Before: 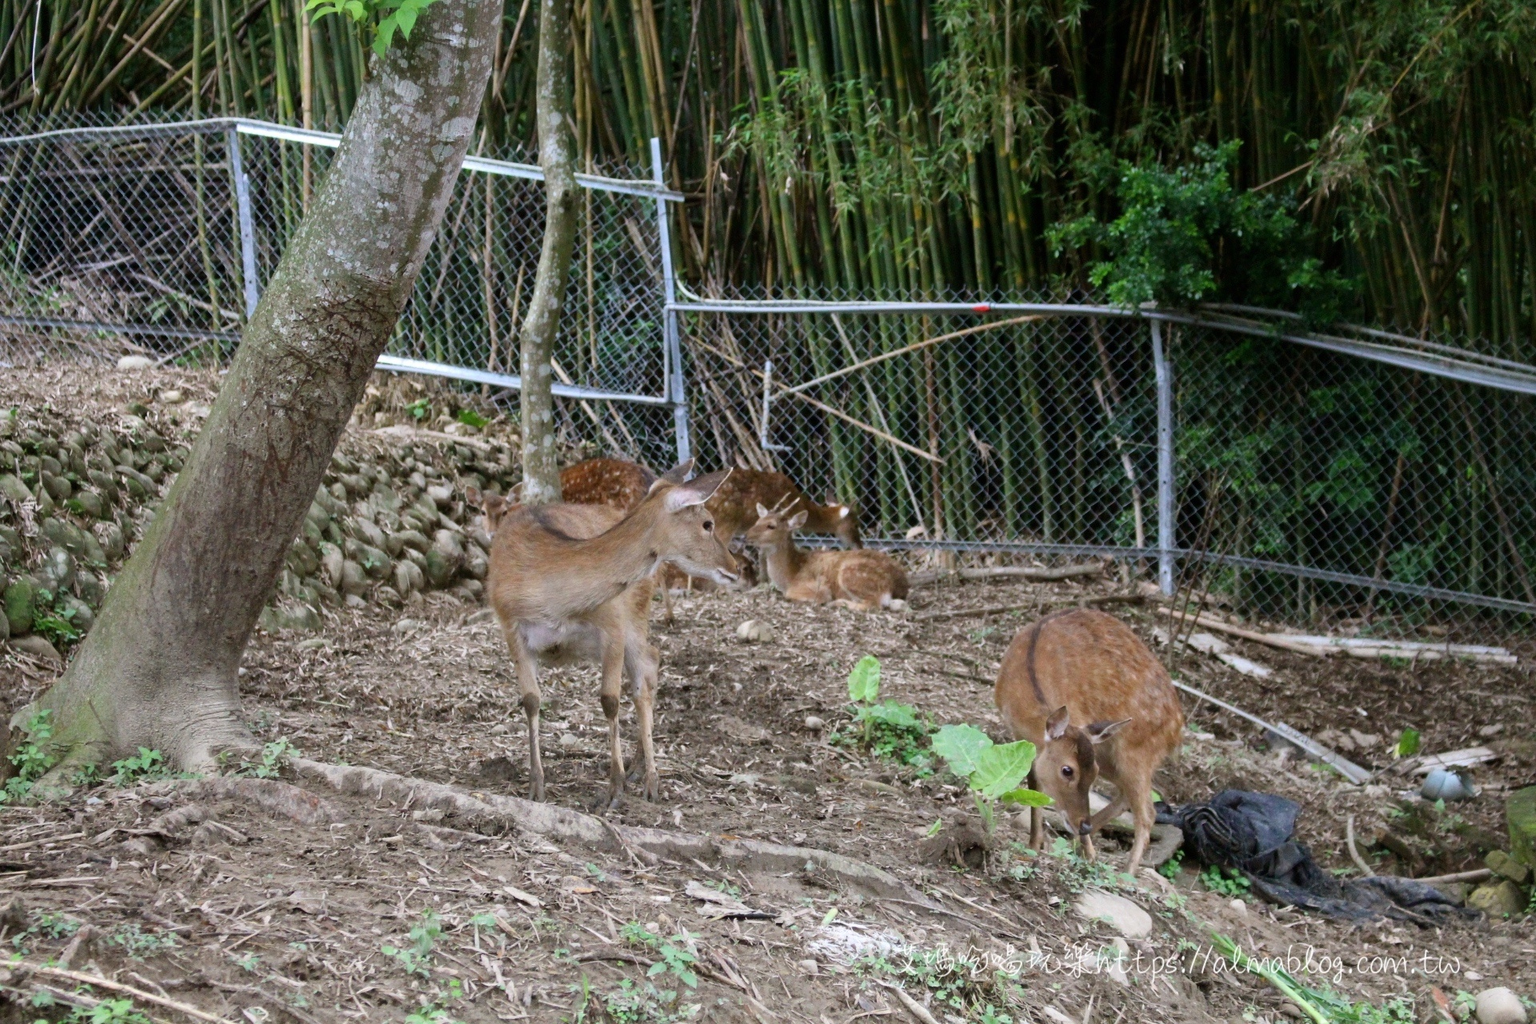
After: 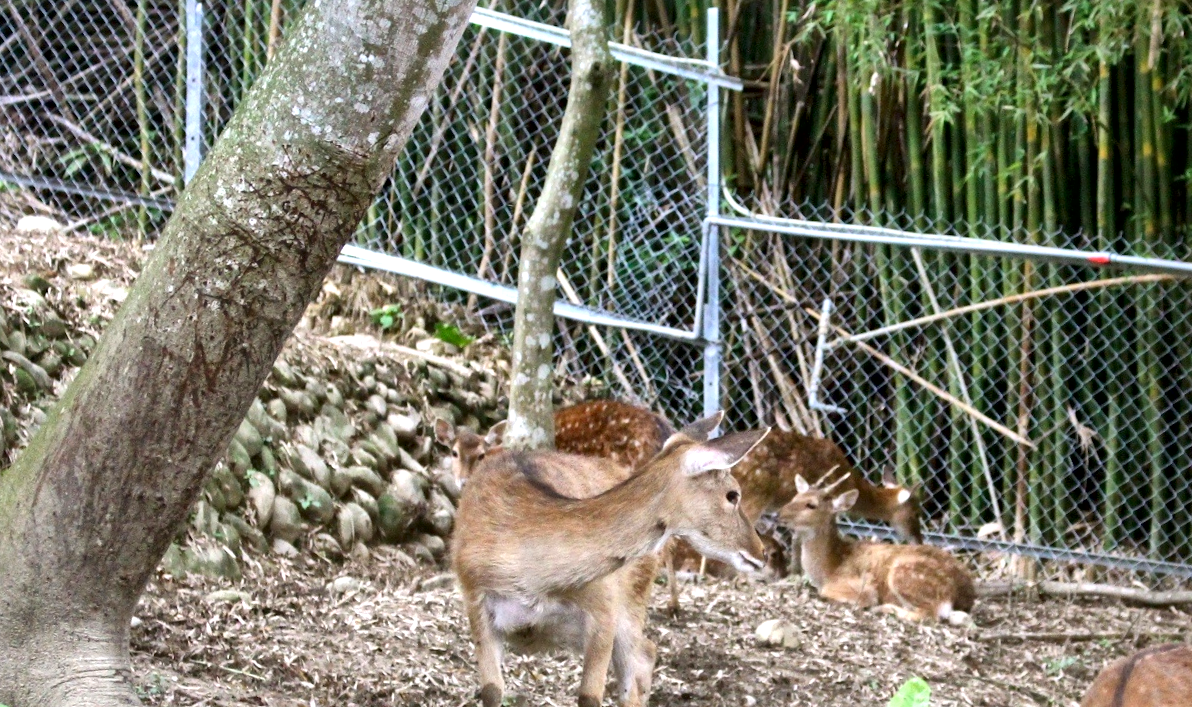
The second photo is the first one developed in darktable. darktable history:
exposure: black level correction 0, exposure 1 EV, compensate highlight preservation false
shadows and highlights: radius 122.04, shadows 21.62, white point adjustment -9.55, highlights -14.83, soften with gaussian
local contrast: mode bilateral grid, contrast 26, coarseness 48, detail 152%, midtone range 0.2
crop and rotate: angle -5.54°, left 2.01%, top 6.698%, right 27.166%, bottom 30.244%
